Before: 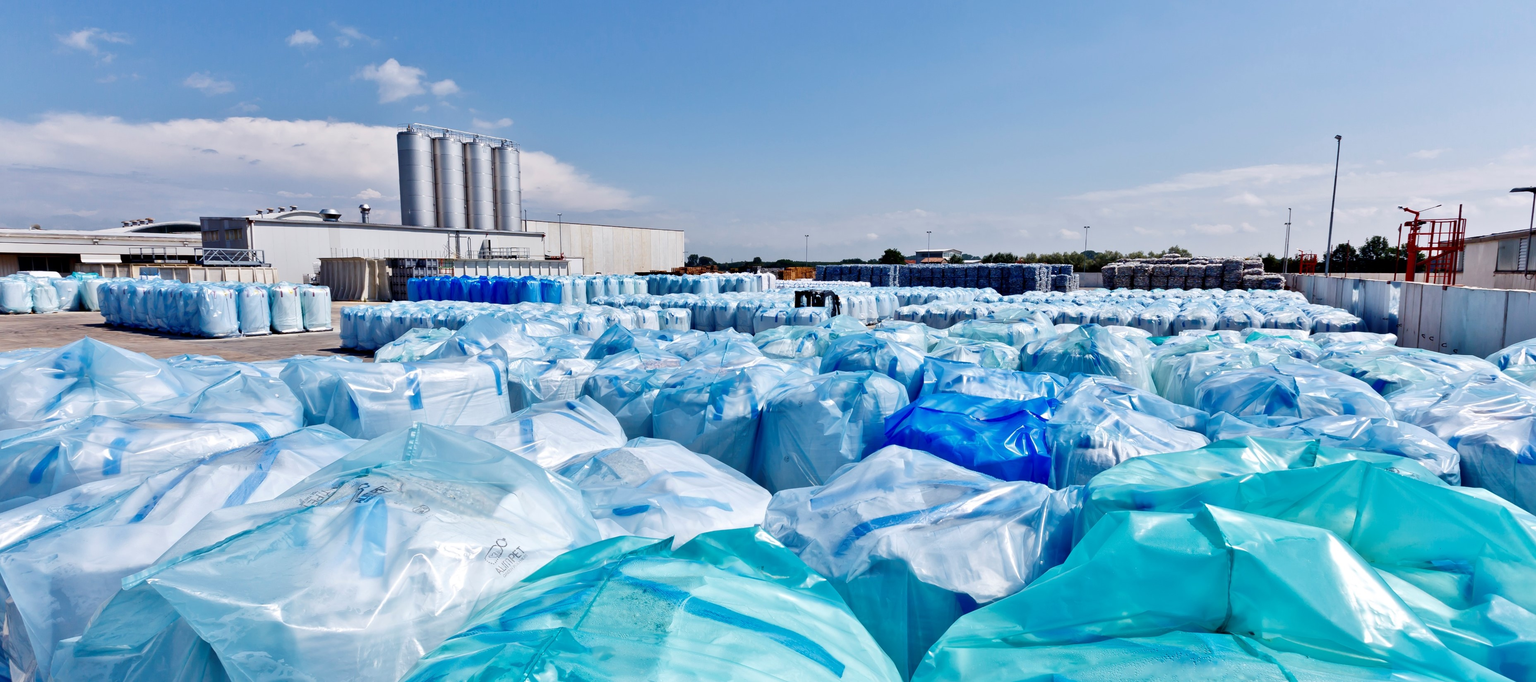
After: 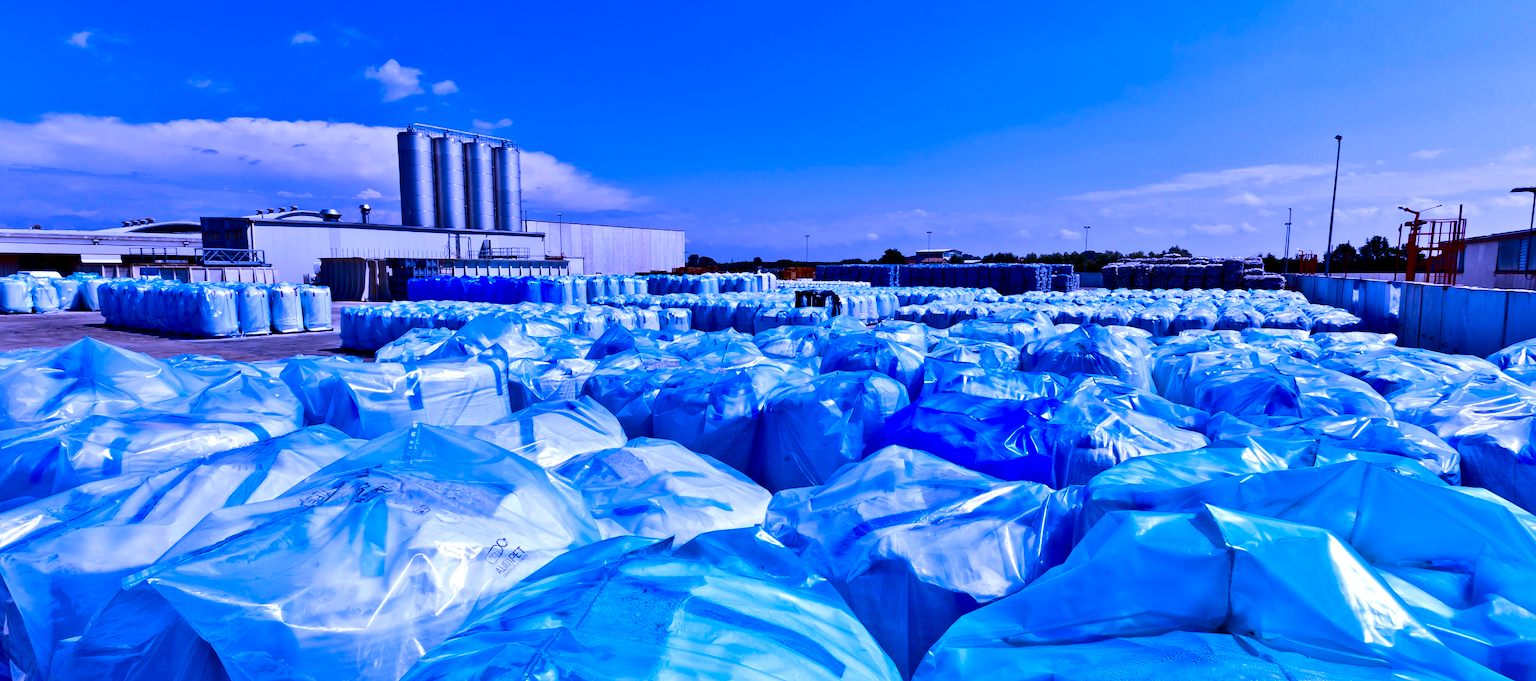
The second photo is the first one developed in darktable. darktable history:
white balance: red 0.98, blue 1.61
contrast brightness saturation: contrast 0.09, brightness -0.59, saturation 0.17
